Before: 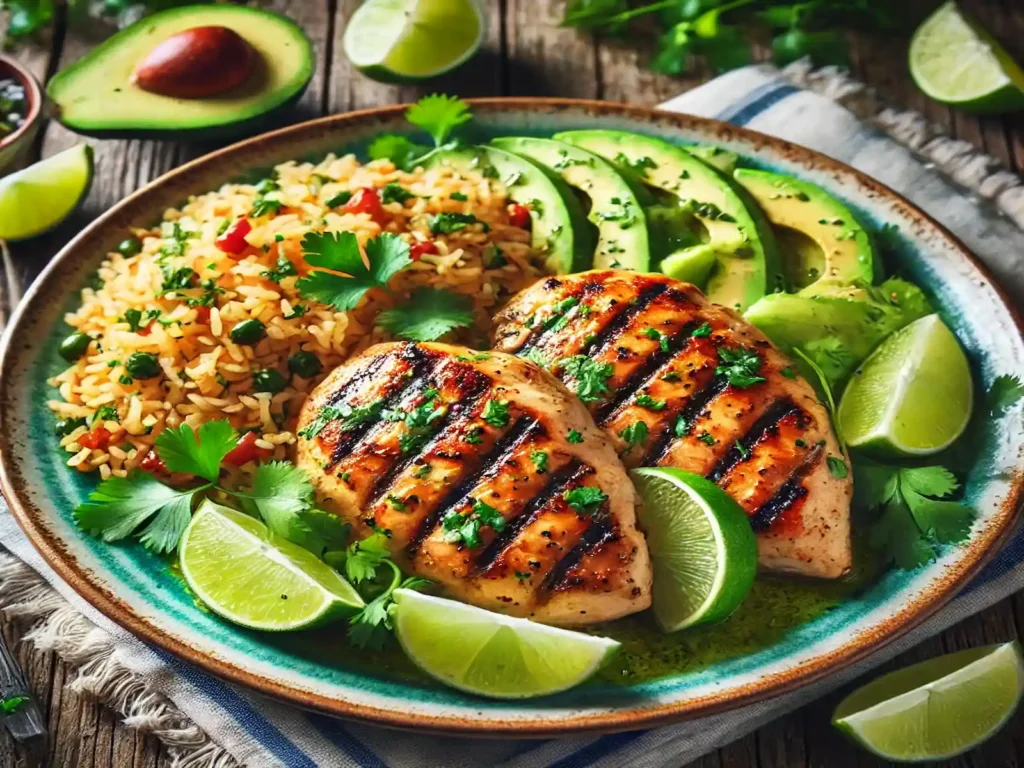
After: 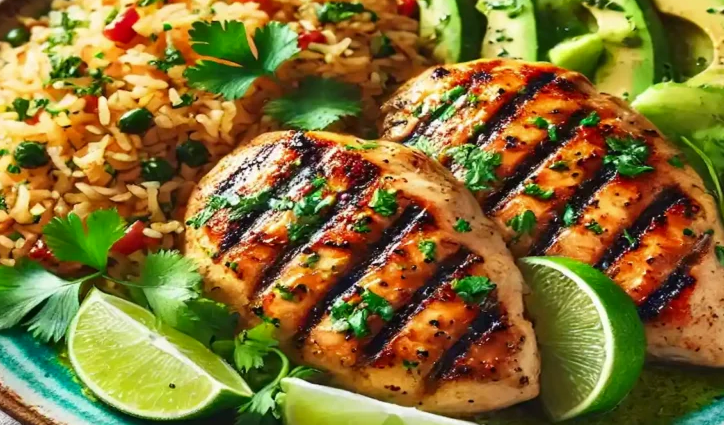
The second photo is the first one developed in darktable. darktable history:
crop: left 10.966%, top 27.564%, right 18.256%, bottom 17.025%
contrast brightness saturation: contrast 0.027, brightness -0.03
